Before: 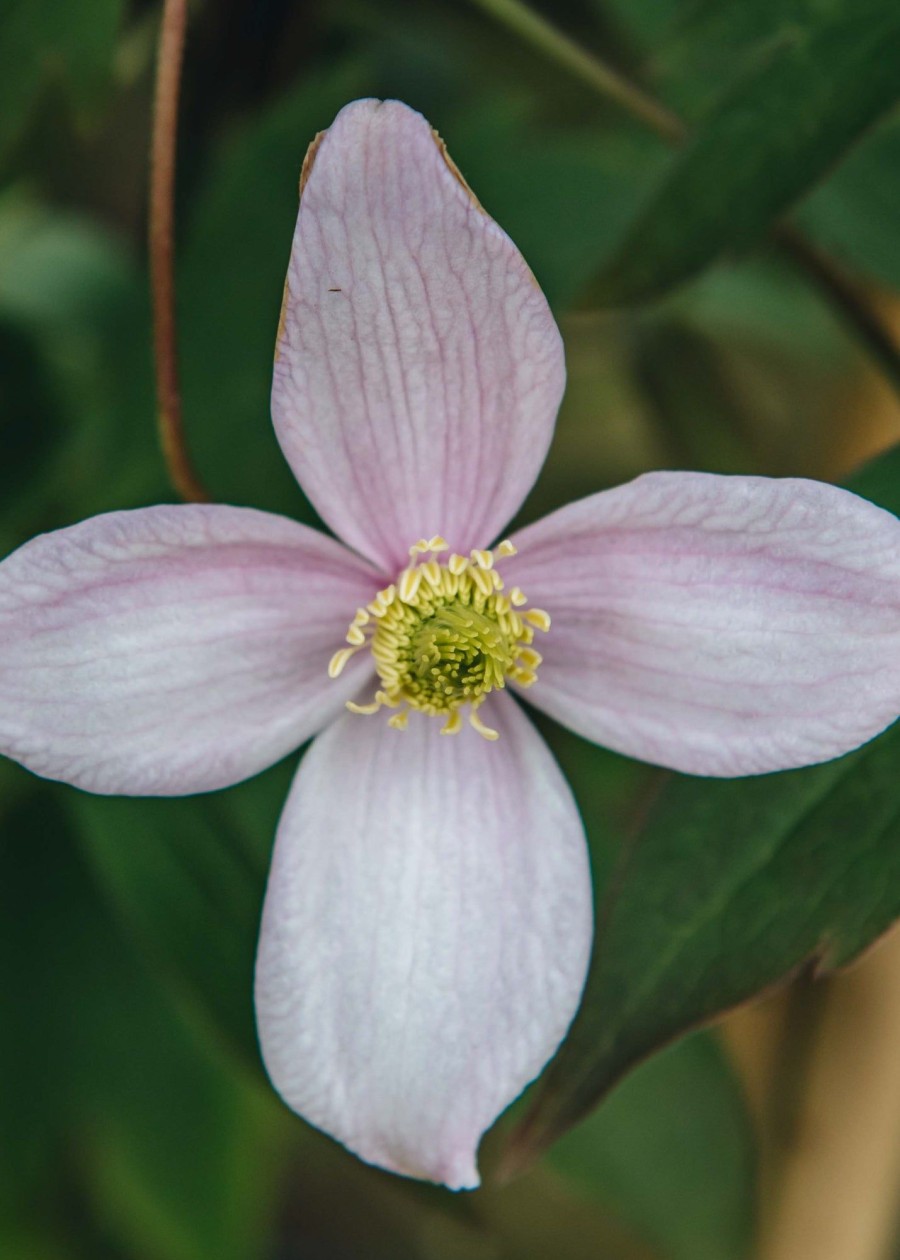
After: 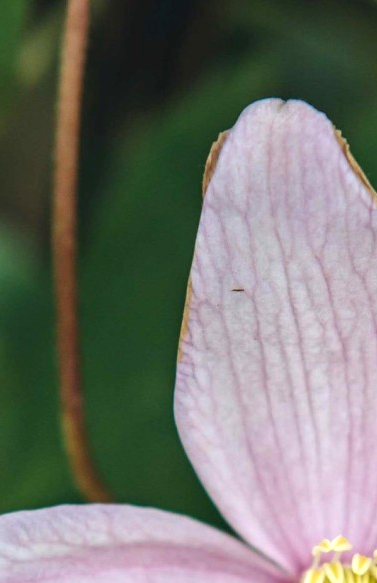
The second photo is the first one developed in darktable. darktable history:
exposure: exposure 0.6 EV, compensate highlight preservation false
crop and rotate: left 10.817%, top 0.062%, right 47.194%, bottom 53.626%
